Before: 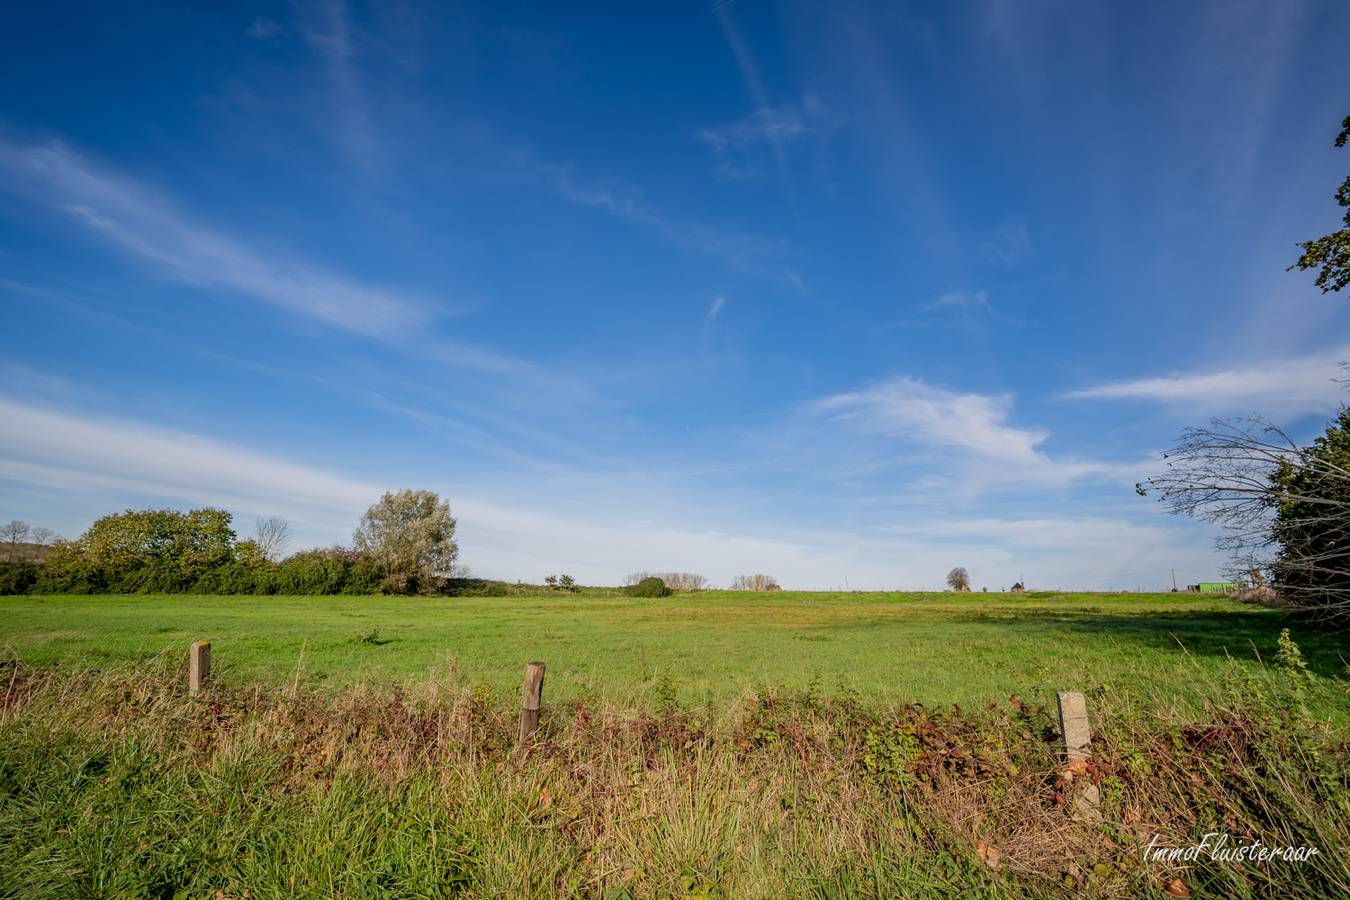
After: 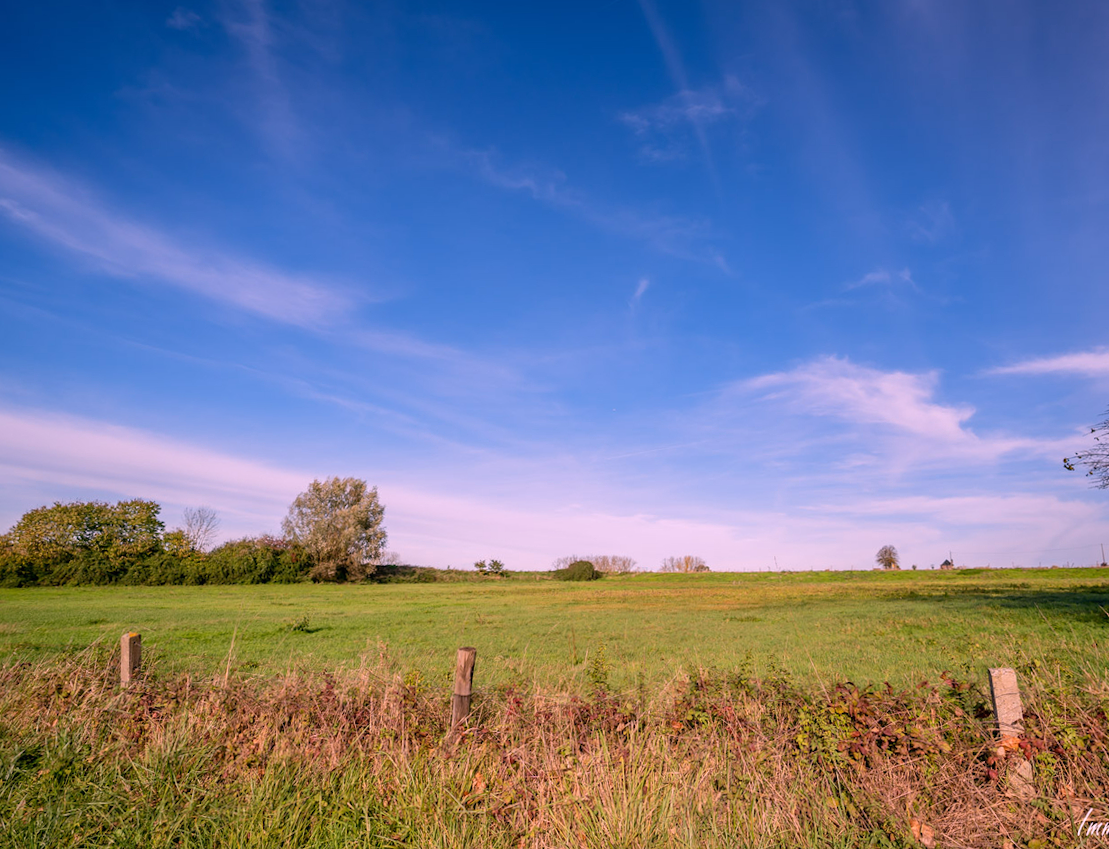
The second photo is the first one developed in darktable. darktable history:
crop and rotate: angle 1°, left 4.281%, top 0.642%, right 11.383%, bottom 2.486%
white balance: red 1.188, blue 1.11
